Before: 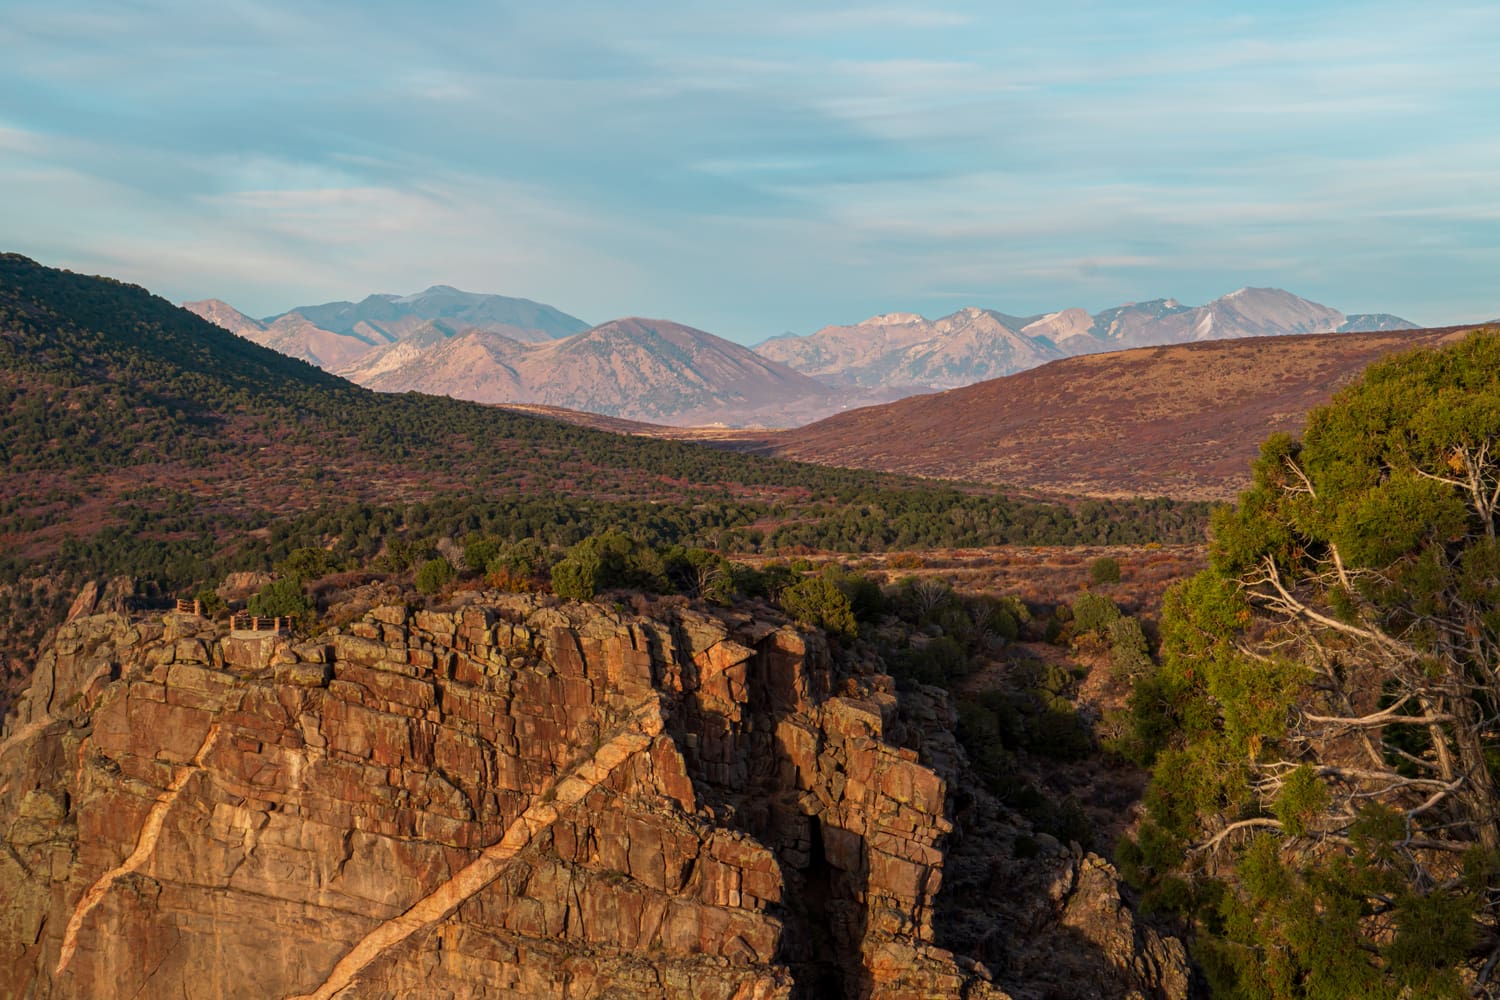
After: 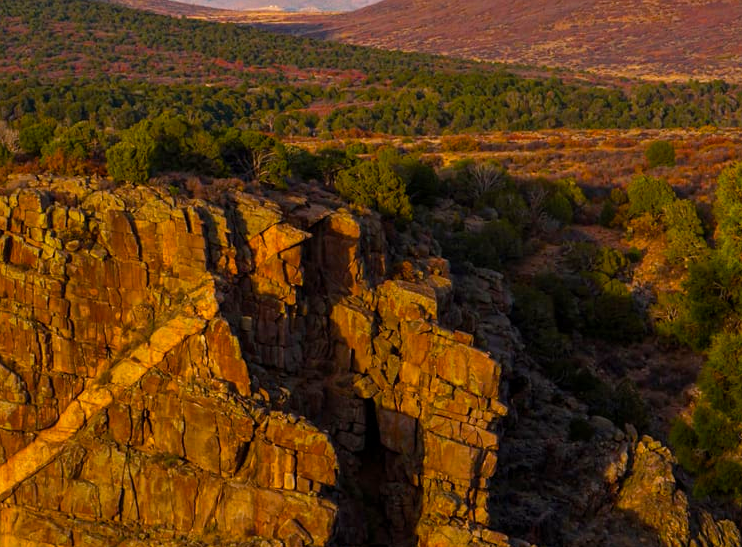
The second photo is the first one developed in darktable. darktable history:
crop: left 29.672%, top 41.786%, right 20.851%, bottom 3.487%
color balance rgb: linear chroma grading › global chroma 15%, perceptual saturation grading › global saturation 30%
